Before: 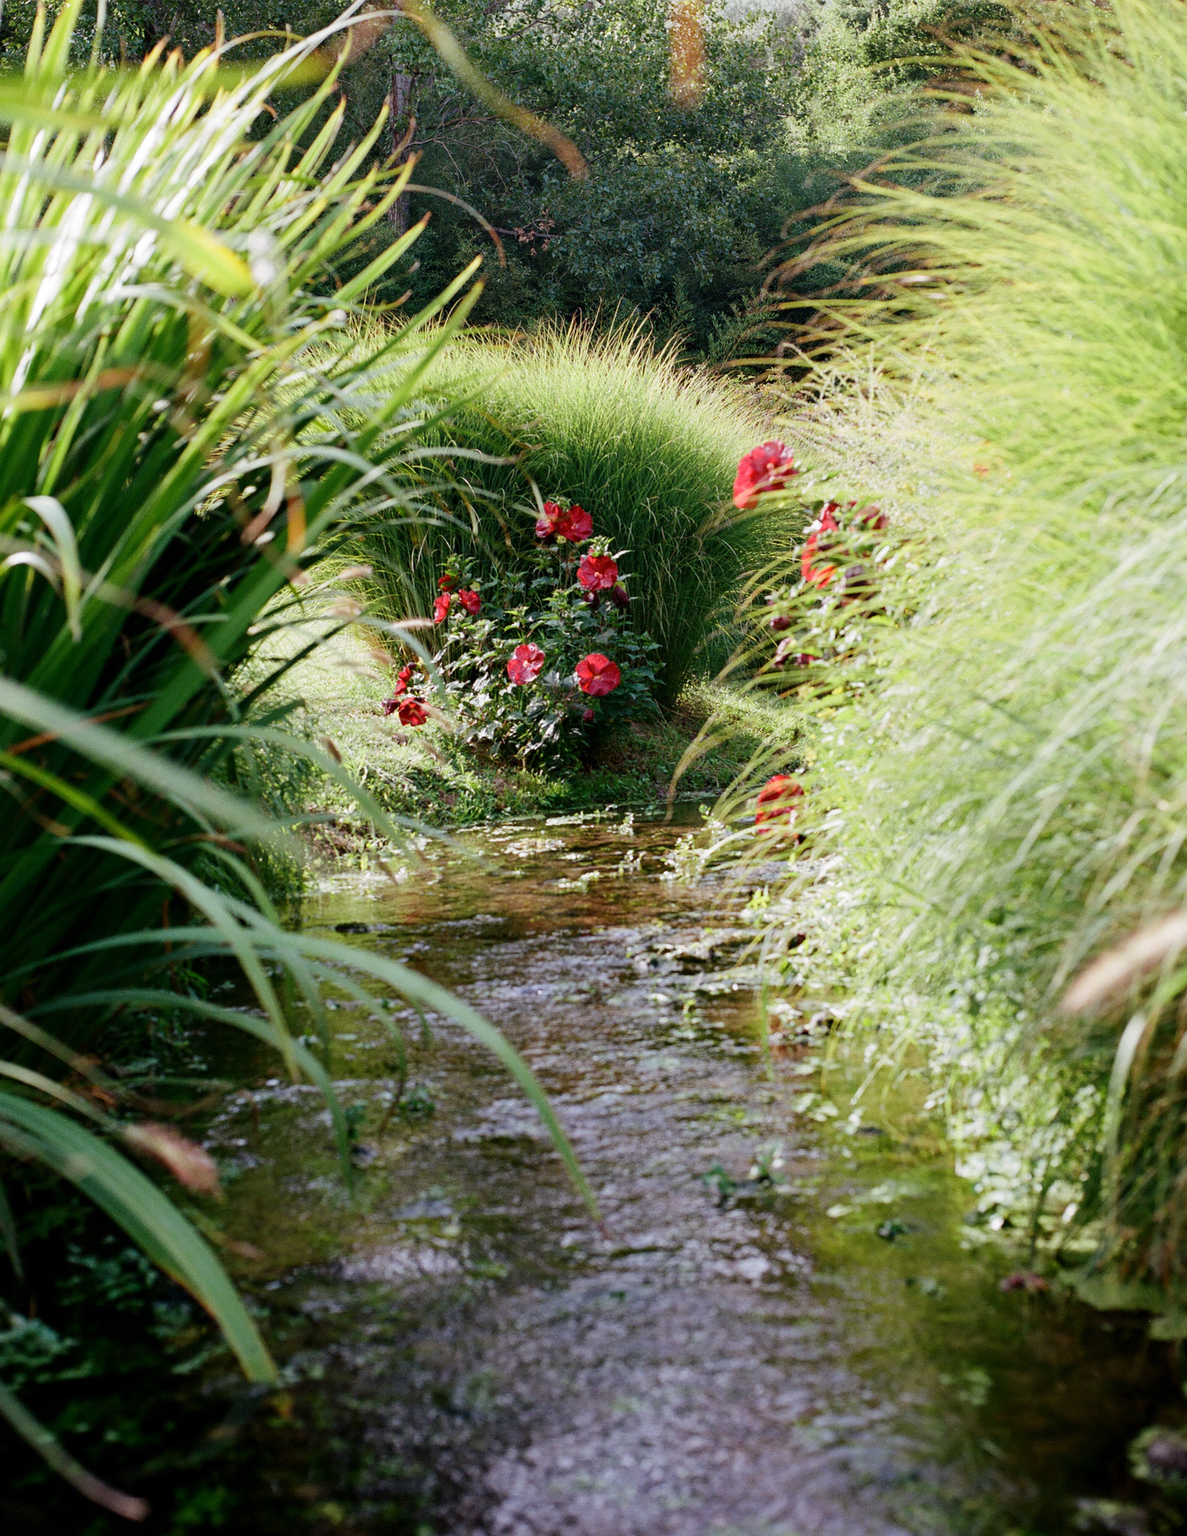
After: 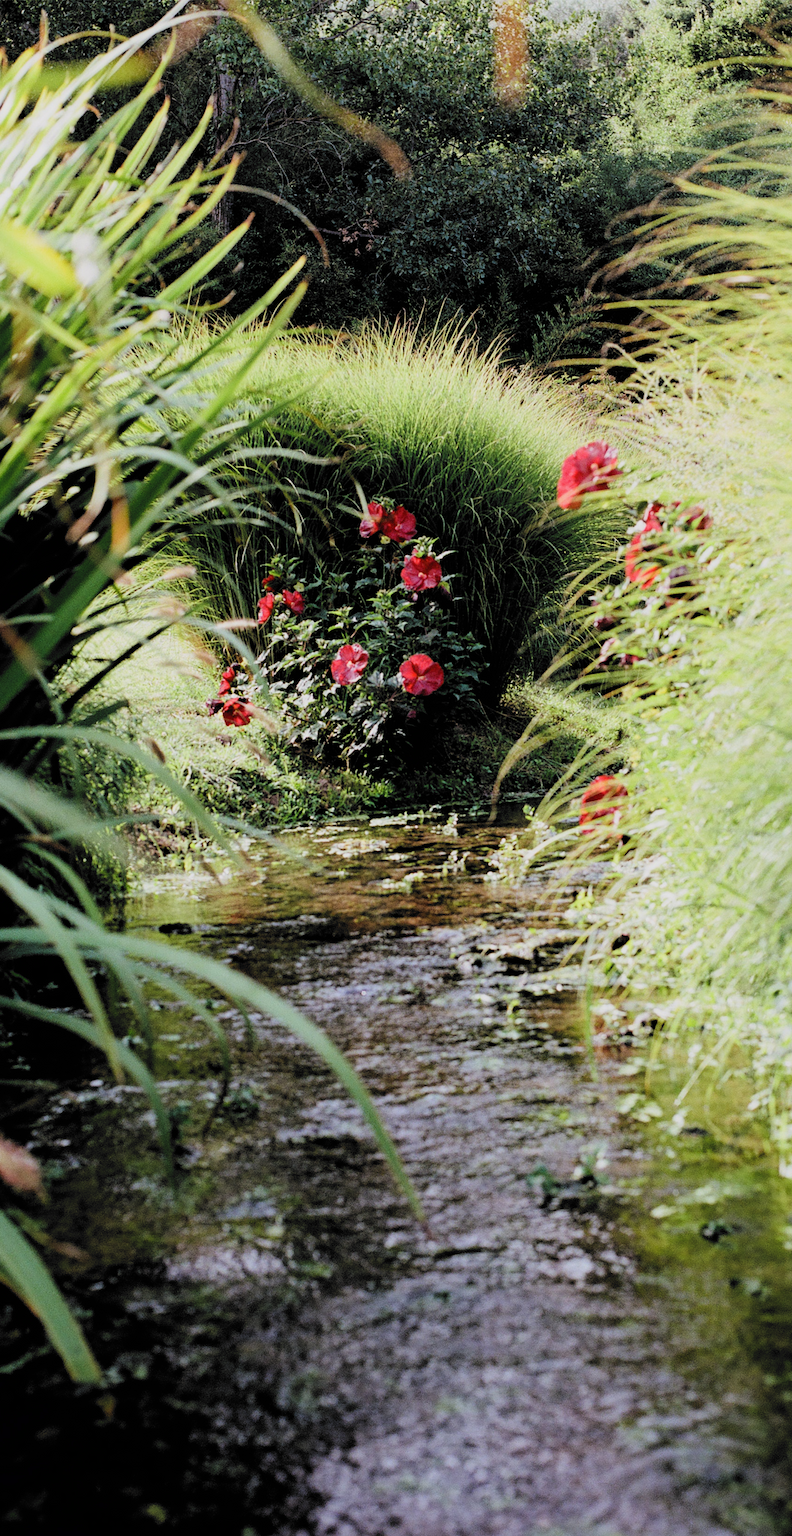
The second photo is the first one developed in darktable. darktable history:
filmic rgb: black relative exposure -5.01 EV, white relative exposure 3.96 EV, threshold 5.97 EV, hardness 2.88, contrast 1.296, highlights saturation mix -29.75%, color science v6 (2022), enable highlight reconstruction true
crop and rotate: left 14.892%, right 18.294%
